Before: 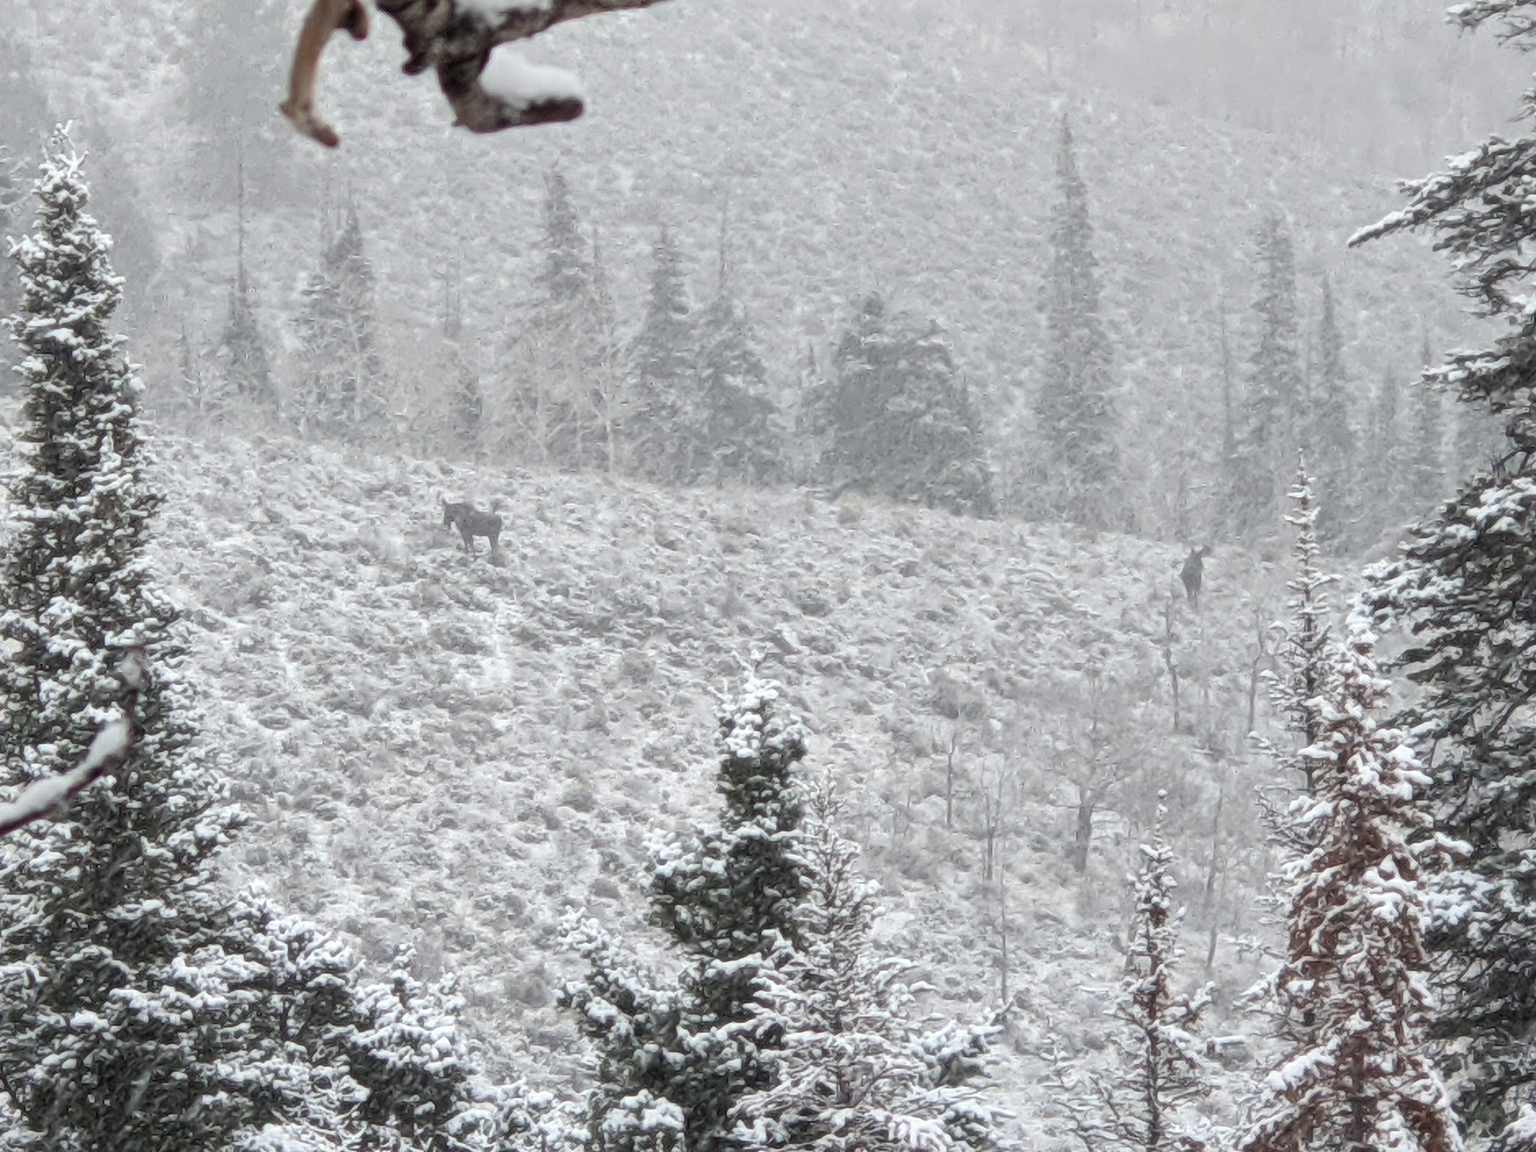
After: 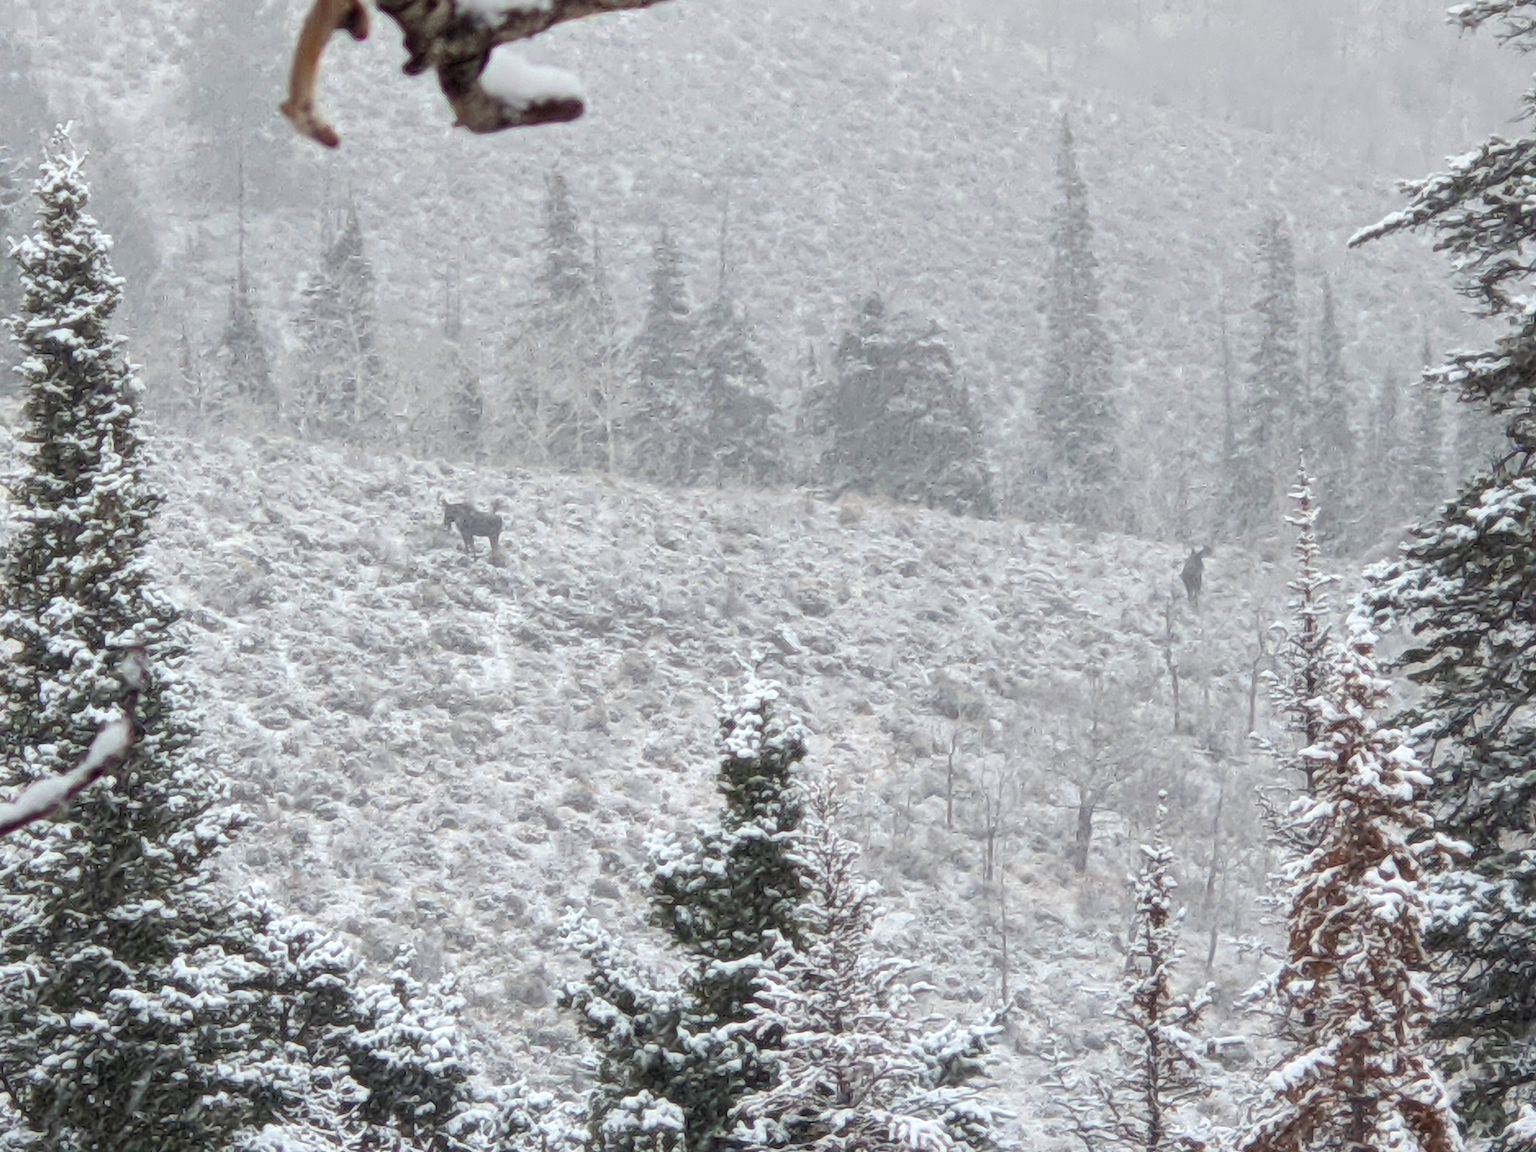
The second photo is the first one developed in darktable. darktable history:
color balance rgb: perceptual saturation grading › global saturation 49.972%
